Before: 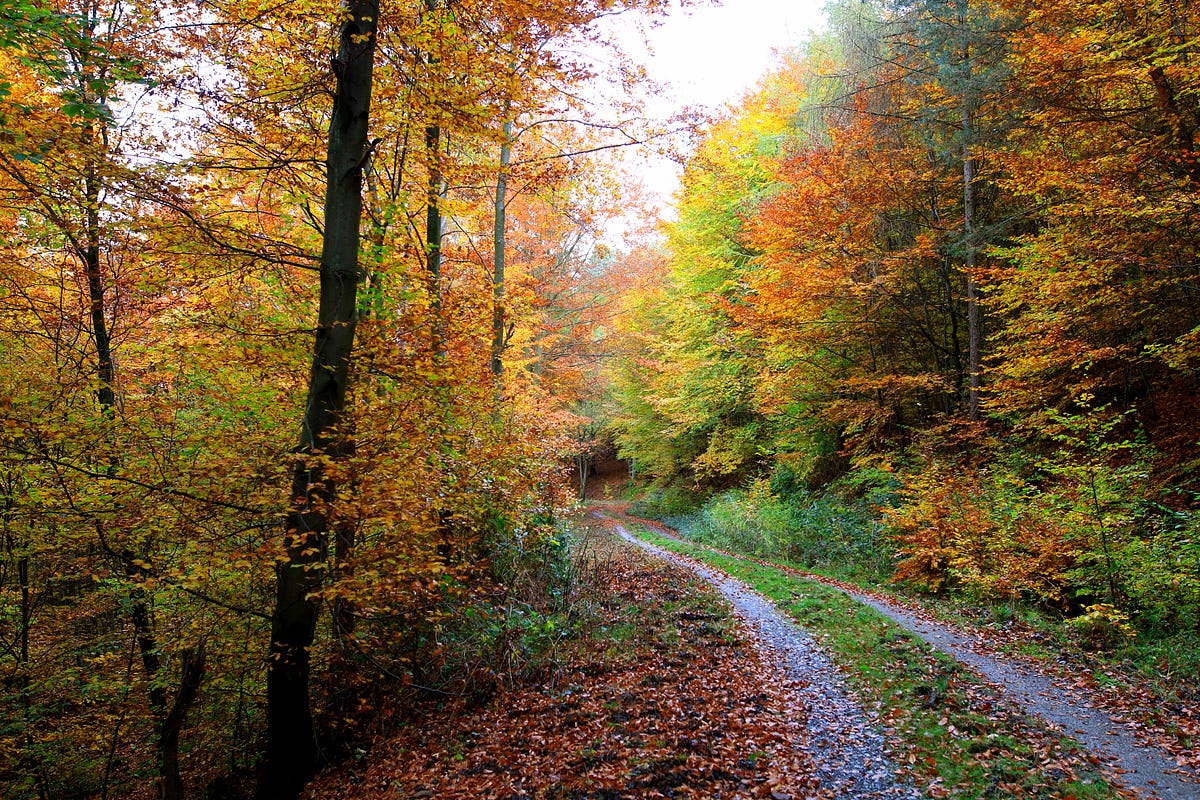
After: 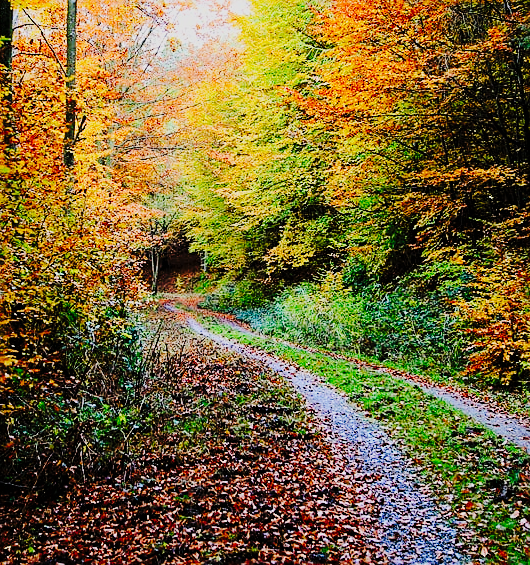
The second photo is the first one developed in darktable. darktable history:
filmic rgb: black relative exposure -6.96 EV, white relative exposure 5.58 EV, hardness 2.85, color science v6 (2022), iterations of high-quality reconstruction 0
crop: left 35.686%, top 25.907%, right 20.099%, bottom 3.378%
tone curve: curves: ch0 [(0, 0) (0.003, 0.003) (0.011, 0.009) (0.025, 0.018) (0.044, 0.027) (0.069, 0.034) (0.1, 0.043) (0.136, 0.056) (0.177, 0.084) (0.224, 0.138) (0.277, 0.203) (0.335, 0.329) (0.399, 0.451) (0.468, 0.572) (0.543, 0.671) (0.623, 0.754) (0.709, 0.821) (0.801, 0.88) (0.898, 0.938) (1, 1)], preserve colors none
sharpen: on, module defaults
